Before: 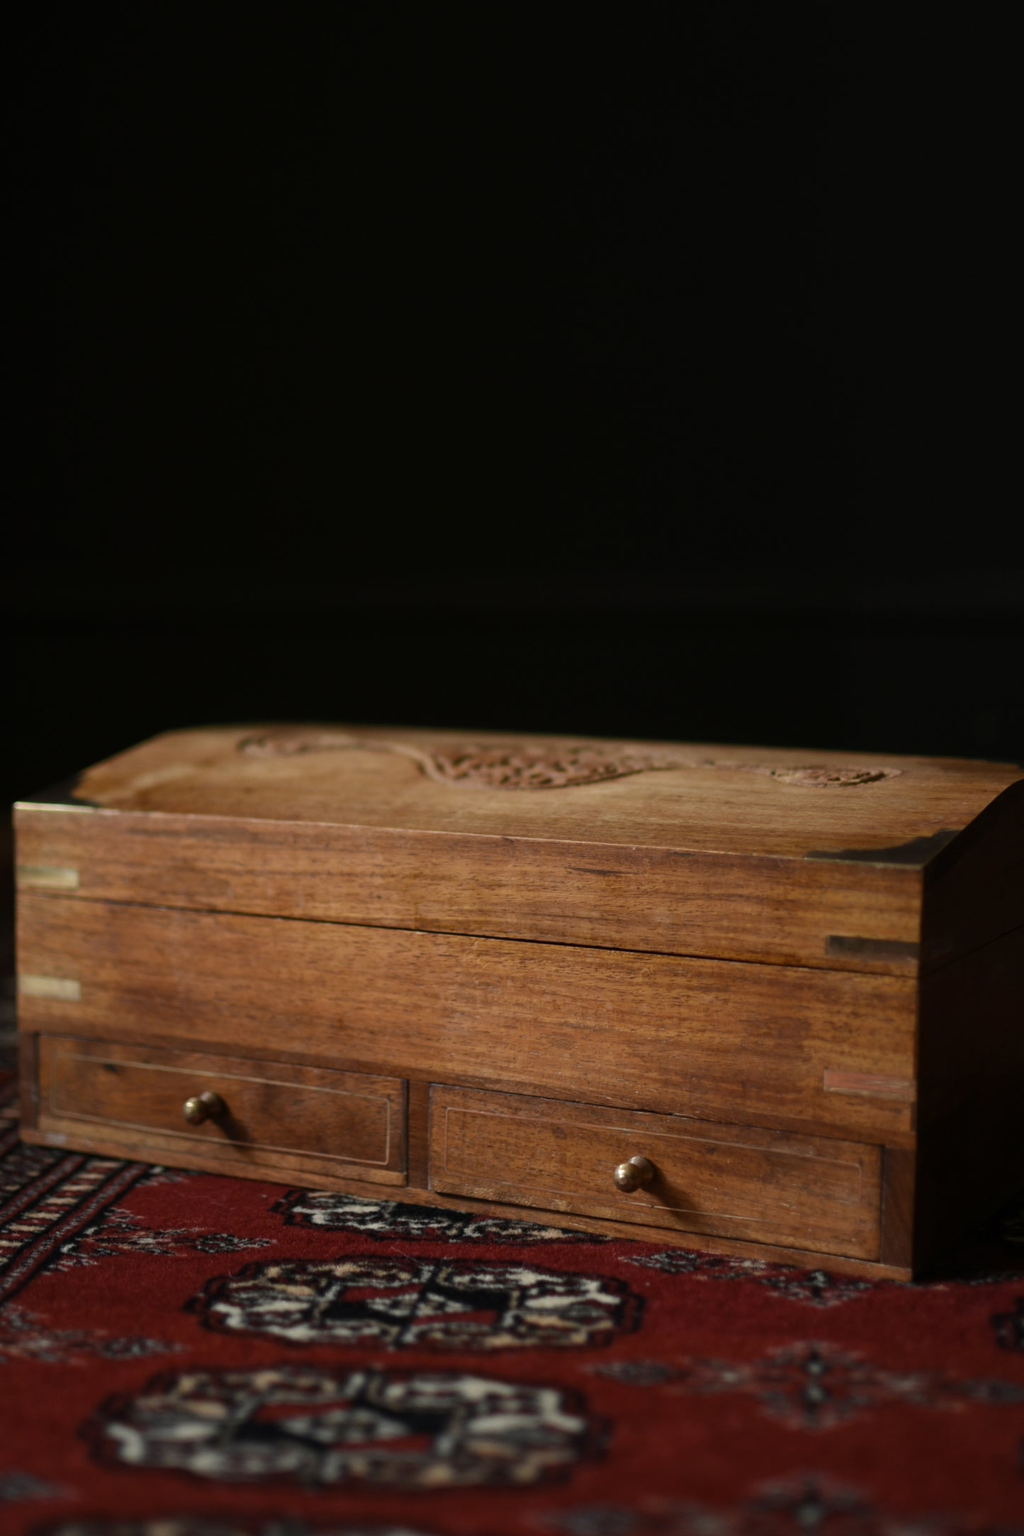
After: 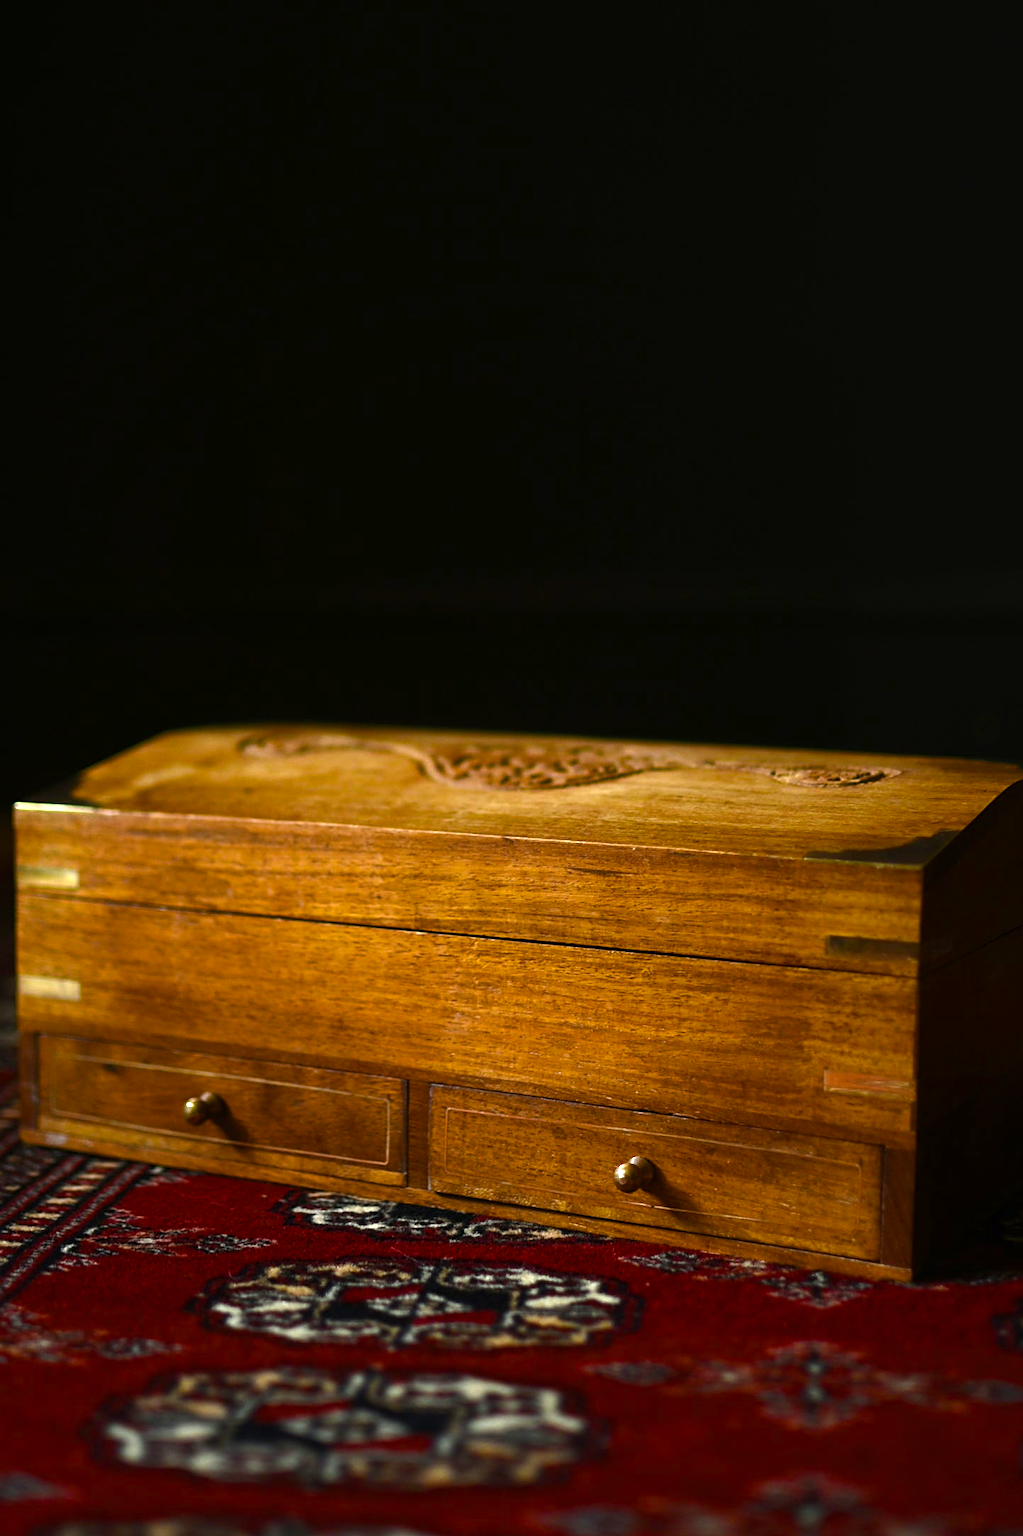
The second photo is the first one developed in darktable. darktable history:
white balance: red 0.978, blue 0.999
exposure: black level correction 0, exposure 0.7 EV, compensate exposure bias true, compensate highlight preservation false
sharpen: on, module defaults
base curve: curves: ch0 [(0, 0) (0.74, 0.67) (1, 1)]
color balance rgb: linear chroma grading › global chroma 9%, perceptual saturation grading › global saturation 36%, perceptual saturation grading › shadows 35%, perceptual brilliance grading › global brilliance 15%, perceptual brilliance grading › shadows -35%, global vibrance 15%
